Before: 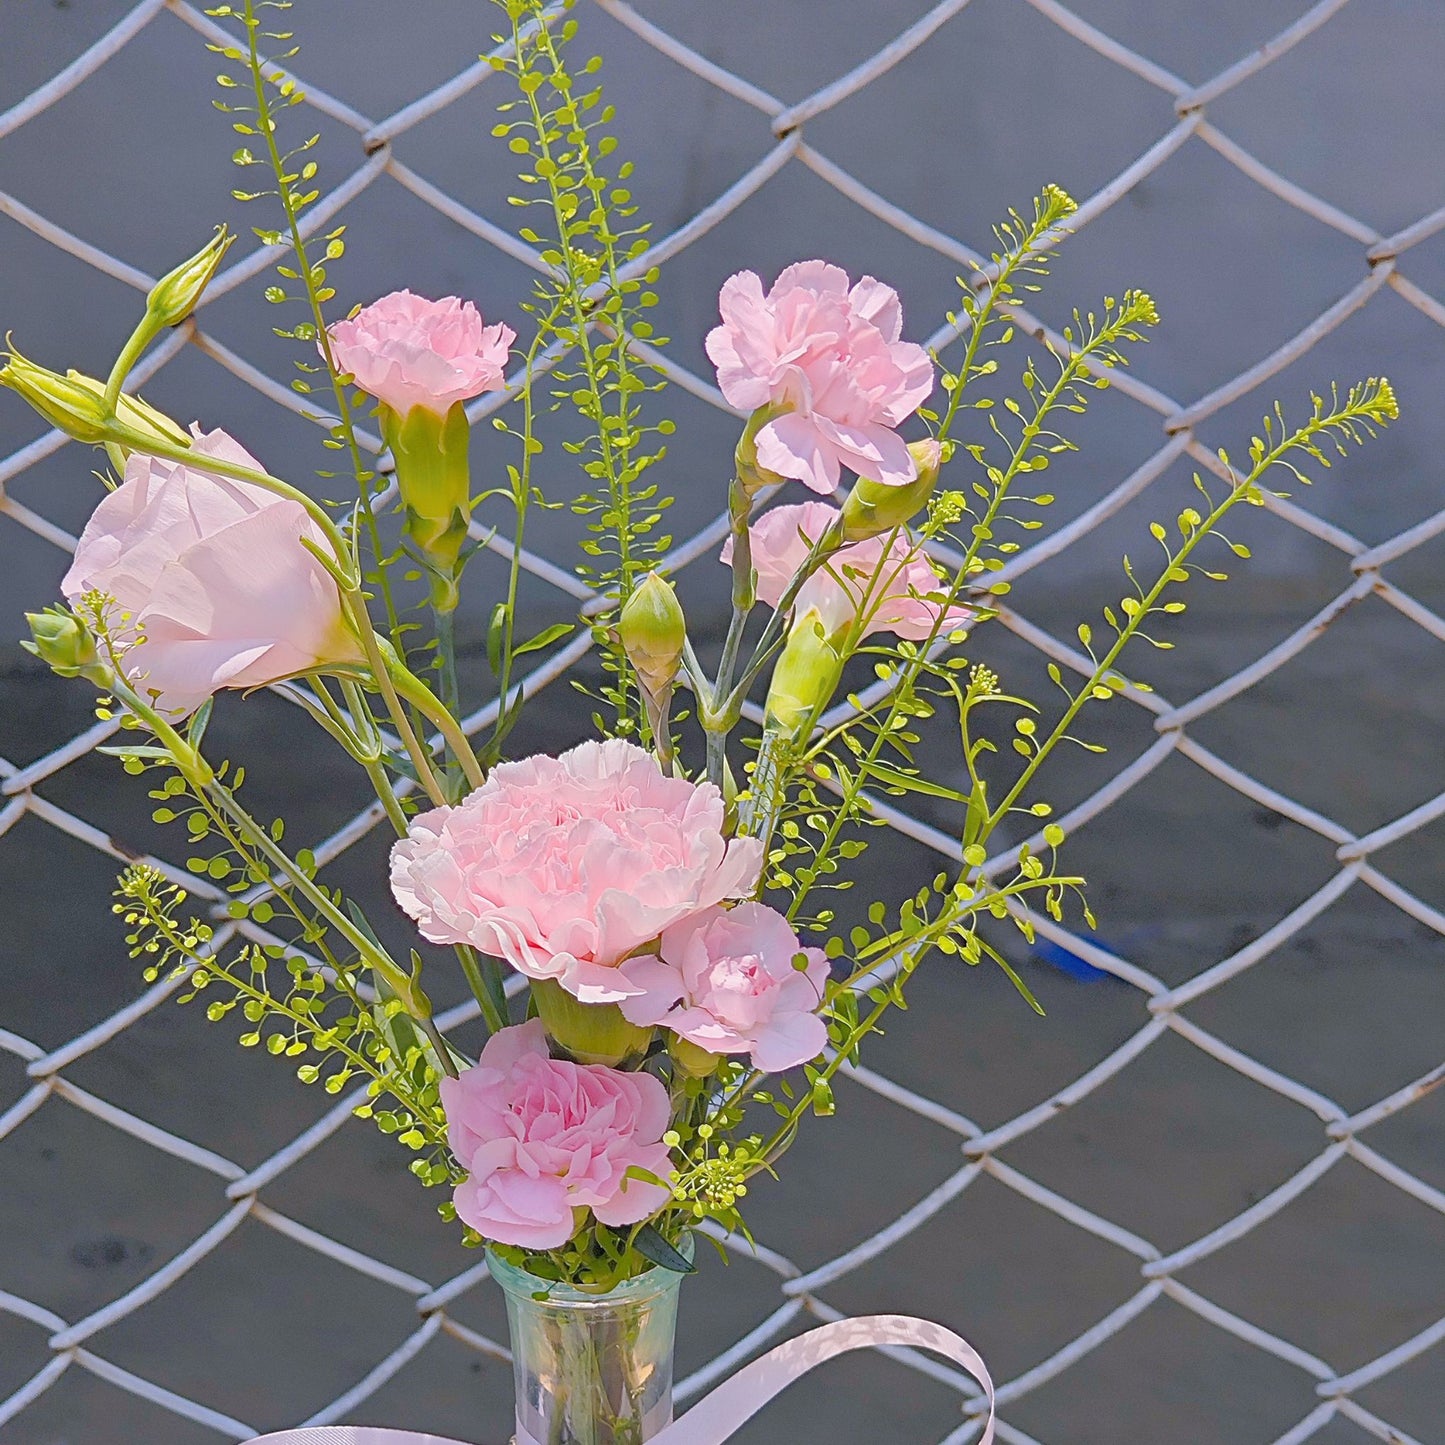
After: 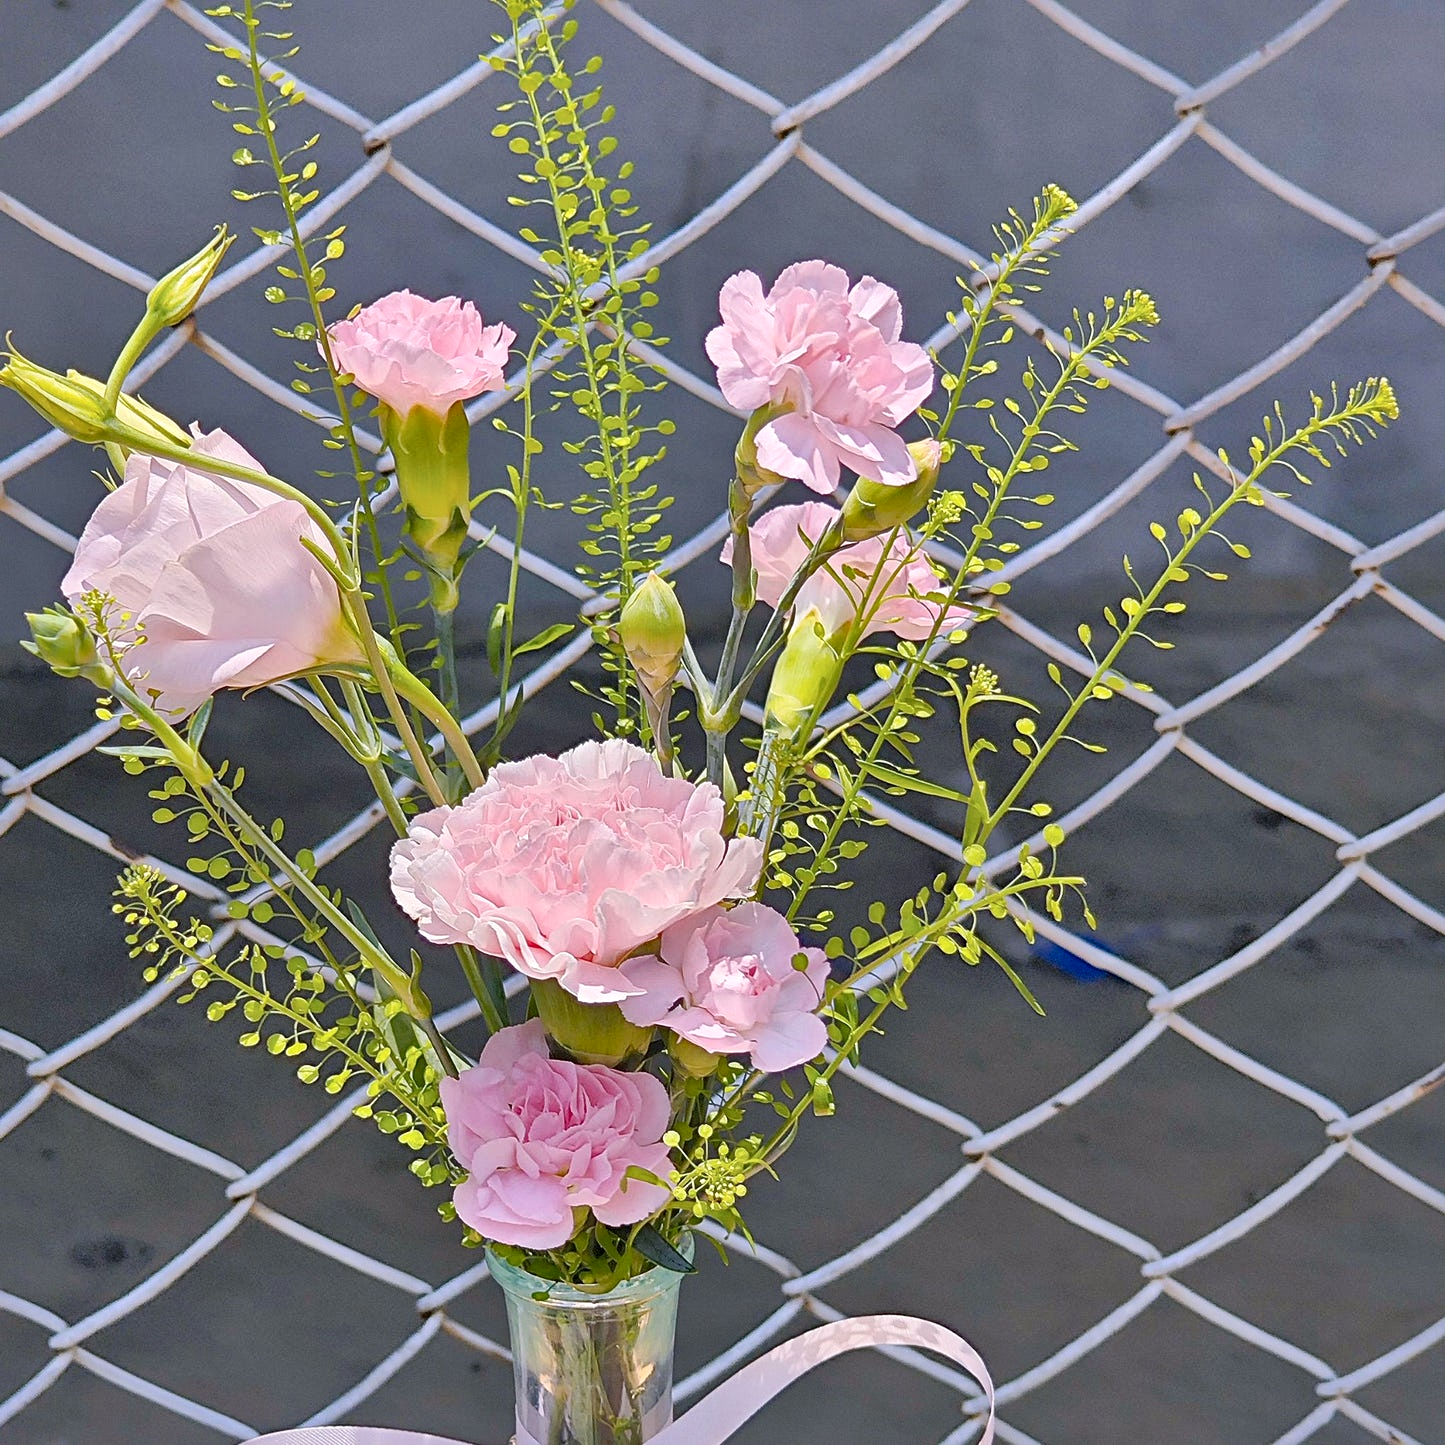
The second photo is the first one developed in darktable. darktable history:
local contrast: mode bilateral grid, contrast 20, coarseness 50, detail 178%, midtone range 0.2
